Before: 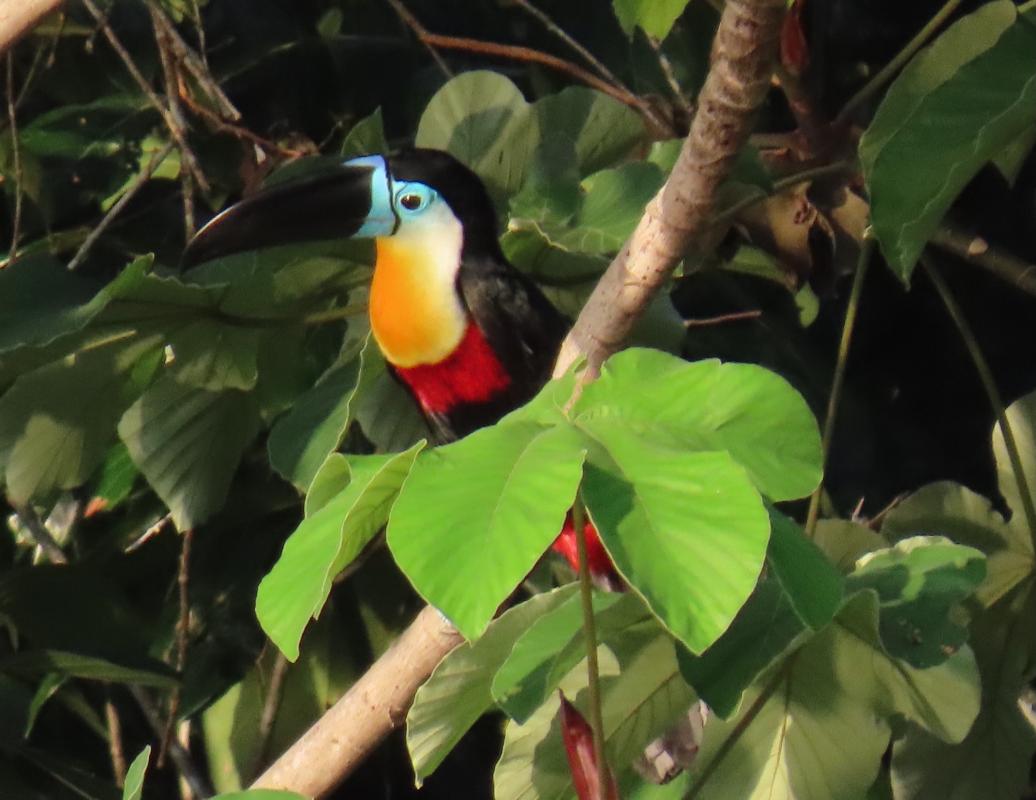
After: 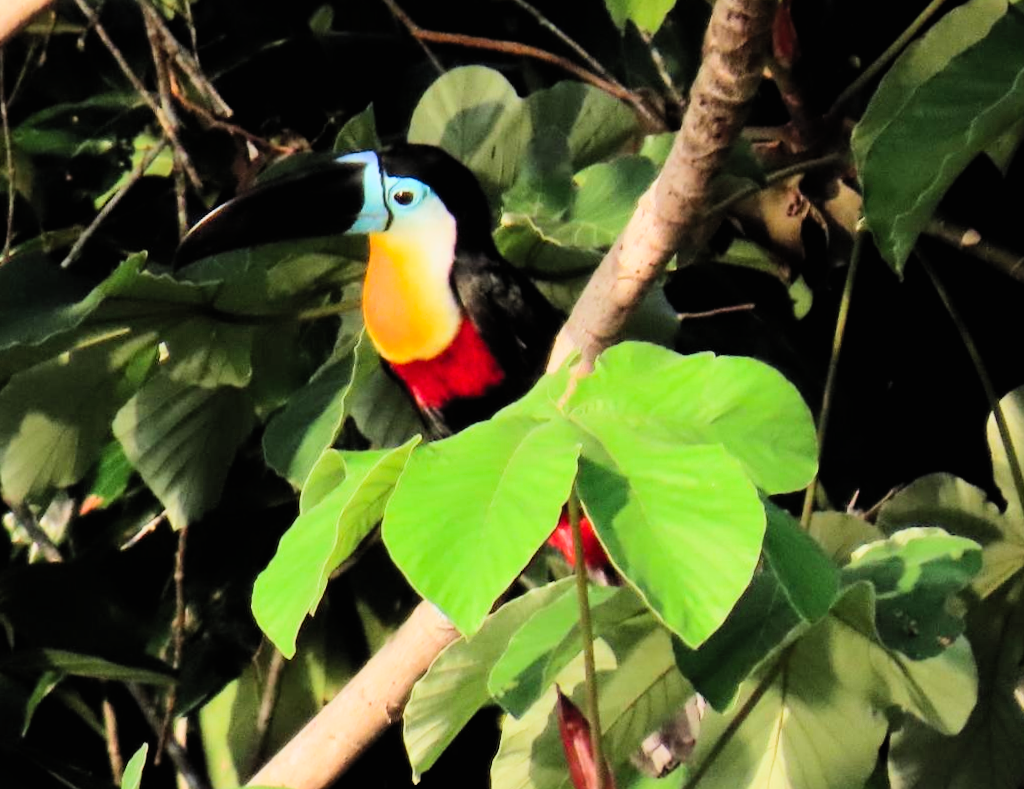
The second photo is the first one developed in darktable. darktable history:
contrast brightness saturation: contrast 0.2, brightness 0.16, saturation 0.22
filmic rgb: black relative exposure -5 EV, hardness 2.88, contrast 1.2, highlights saturation mix -30%
rotate and perspective: rotation -0.45°, automatic cropping original format, crop left 0.008, crop right 0.992, crop top 0.012, crop bottom 0.988
exposure: exposure 0.4 EV, compensate highlight preservation false
